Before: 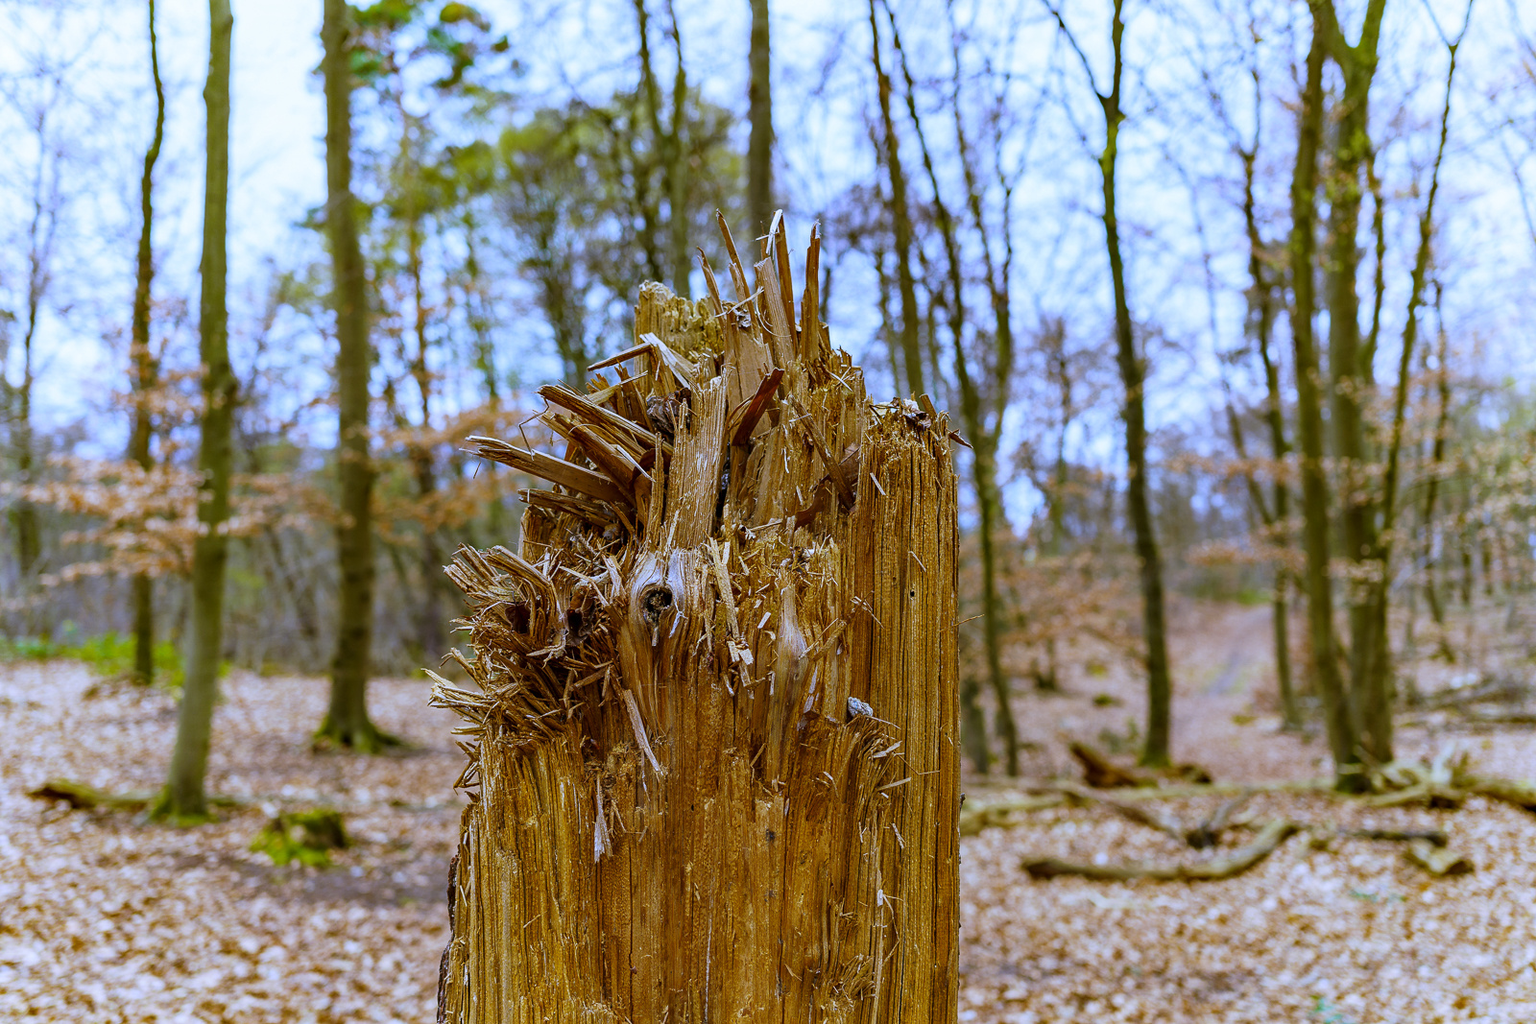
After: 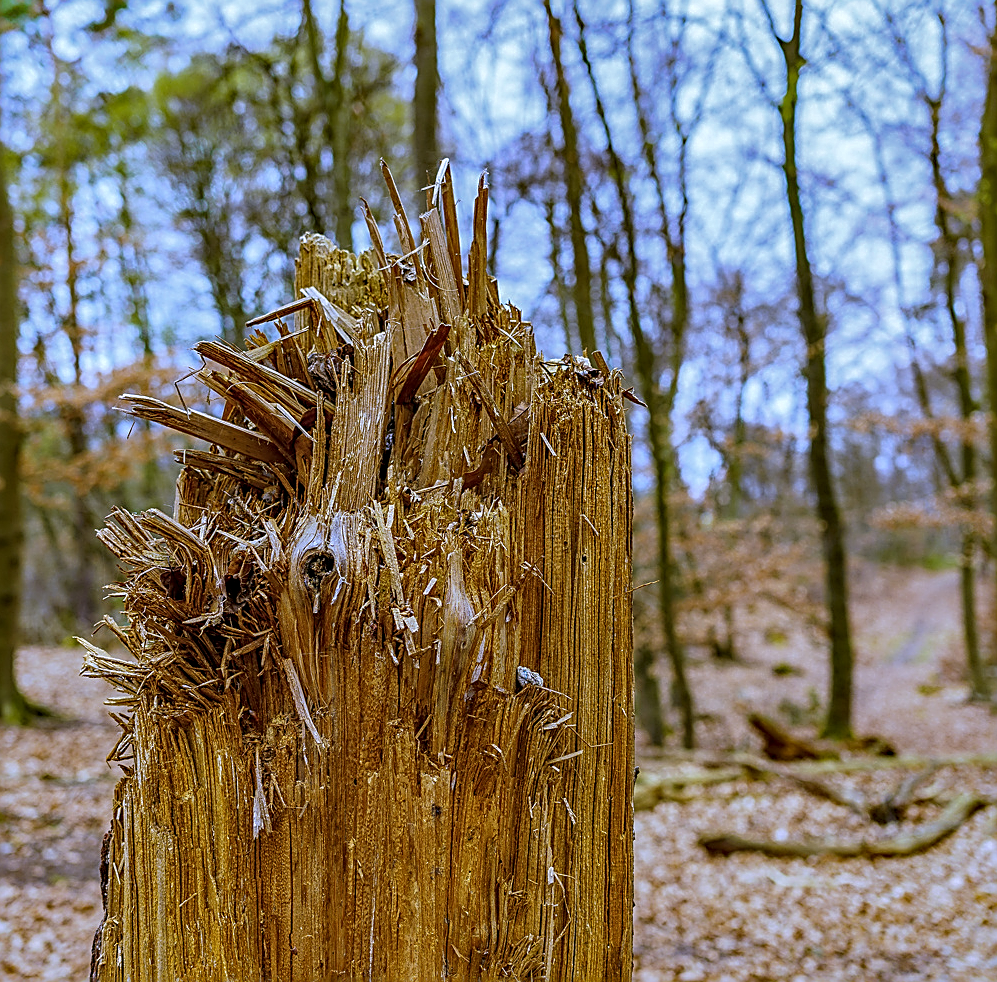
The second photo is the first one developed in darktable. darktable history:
shadows and highlights: shadows 40, highlights -60
sharpen: amount 0.901
local contrast: detail 130%
crop and rotate: left 22.918%, top 5.629%, right 14.711%, bottom 2.247%
